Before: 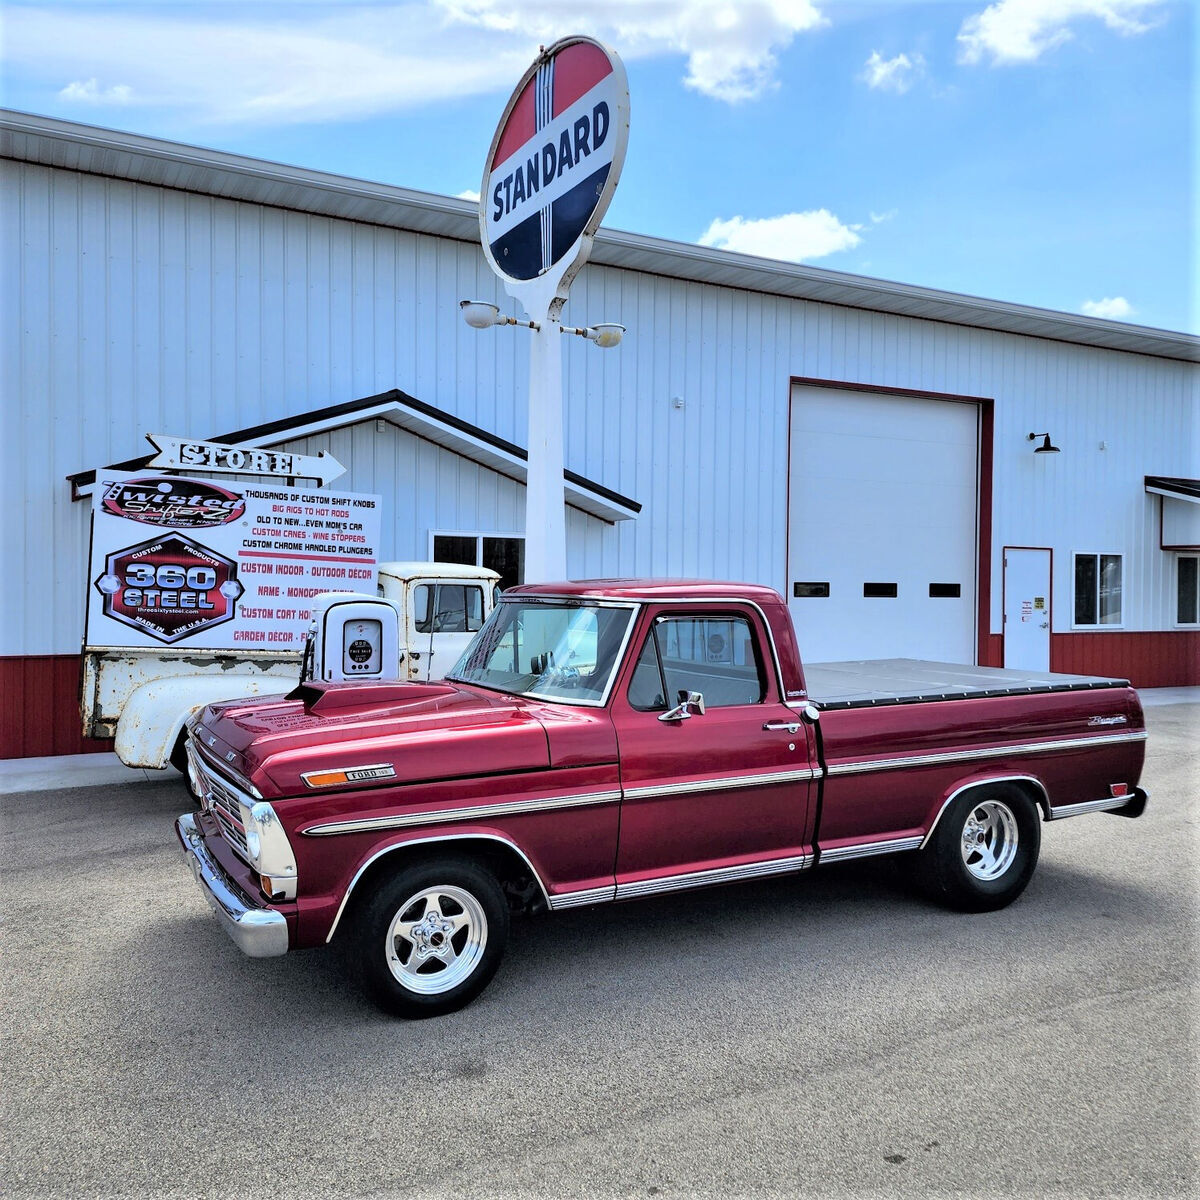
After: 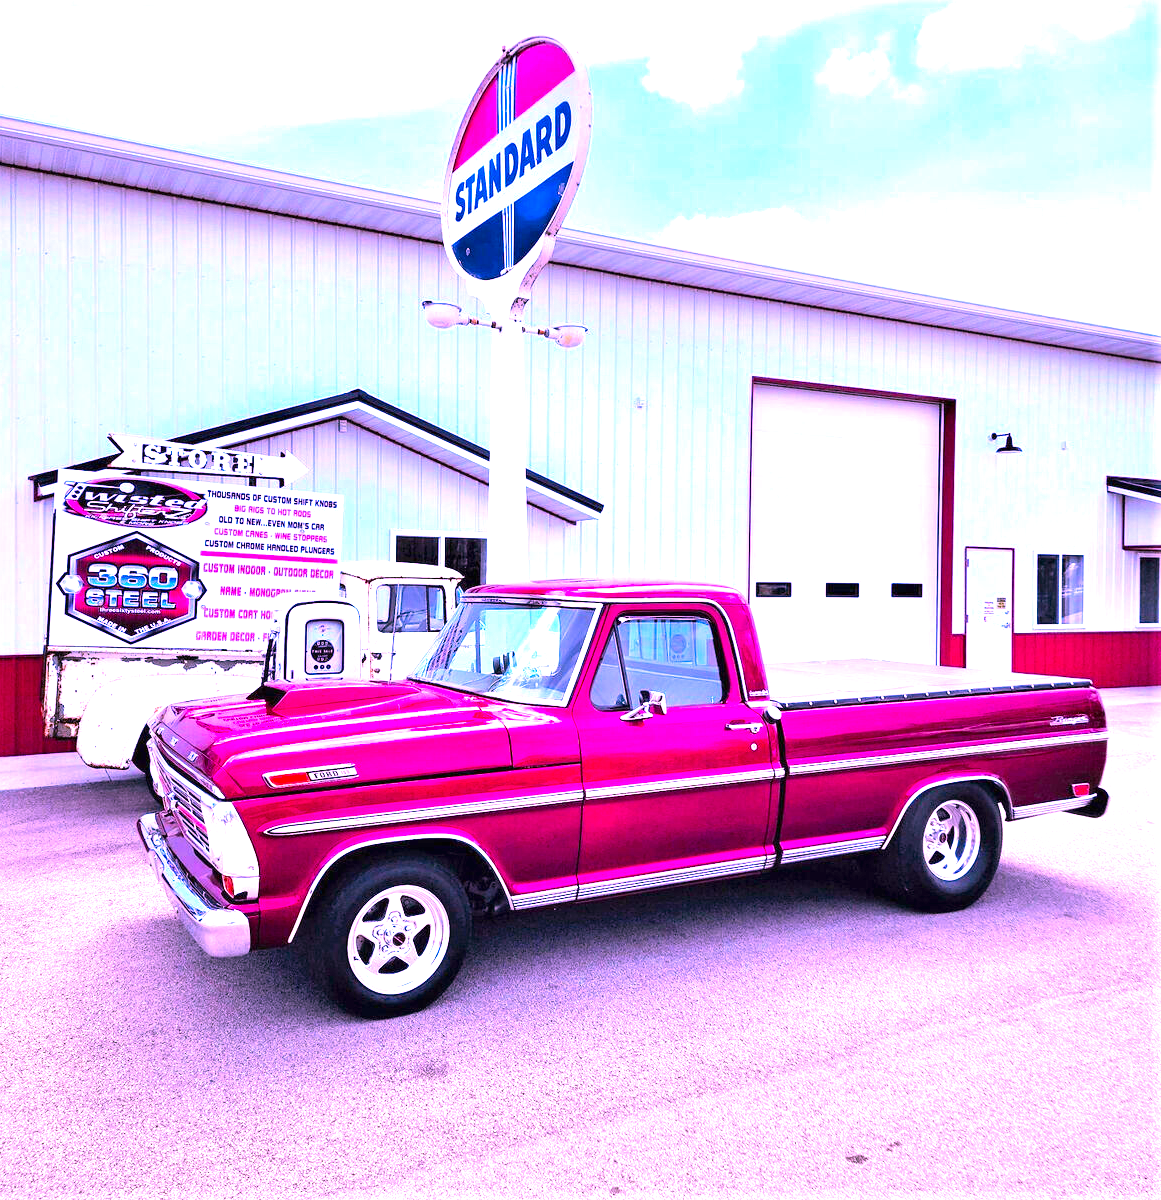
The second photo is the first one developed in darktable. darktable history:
crop and rotate: left 3.238%
white balance: red 1.066, blue 1.119
exposure: black level correction 0, exposure 1.5 EV, compensate highlight preservation false
color correction: highlights a* 19.5, highlights b* -11.53, saturation 1.69
